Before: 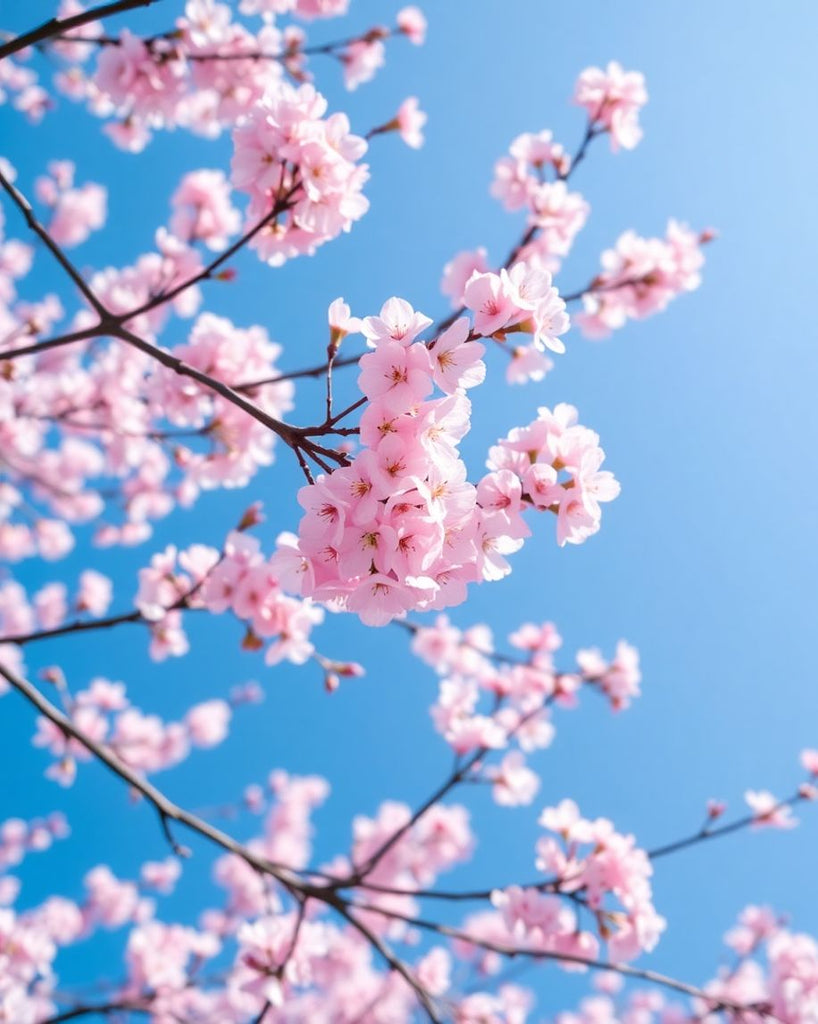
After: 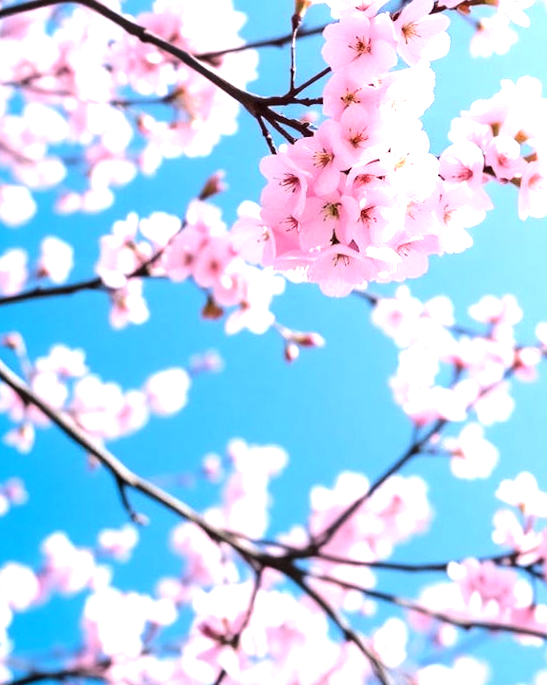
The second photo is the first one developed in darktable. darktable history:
tone equalizer: -8 EV -1.08 EV, -7 EV -1.01 EV, -6 EV -0.867 EV, -5 EV -0.578 EV, -3 EV 0.578 EV, -2 EV 0.867 EV, -1 EV 1.01 EV, +0 EV 1.08 EV, edges refinement/feathering 500, mask exposure compensation -1.57 EV, preserve details no
crop and rotate: angle -0.82°, left 3.85%, top 31.828%, right 27.992%
